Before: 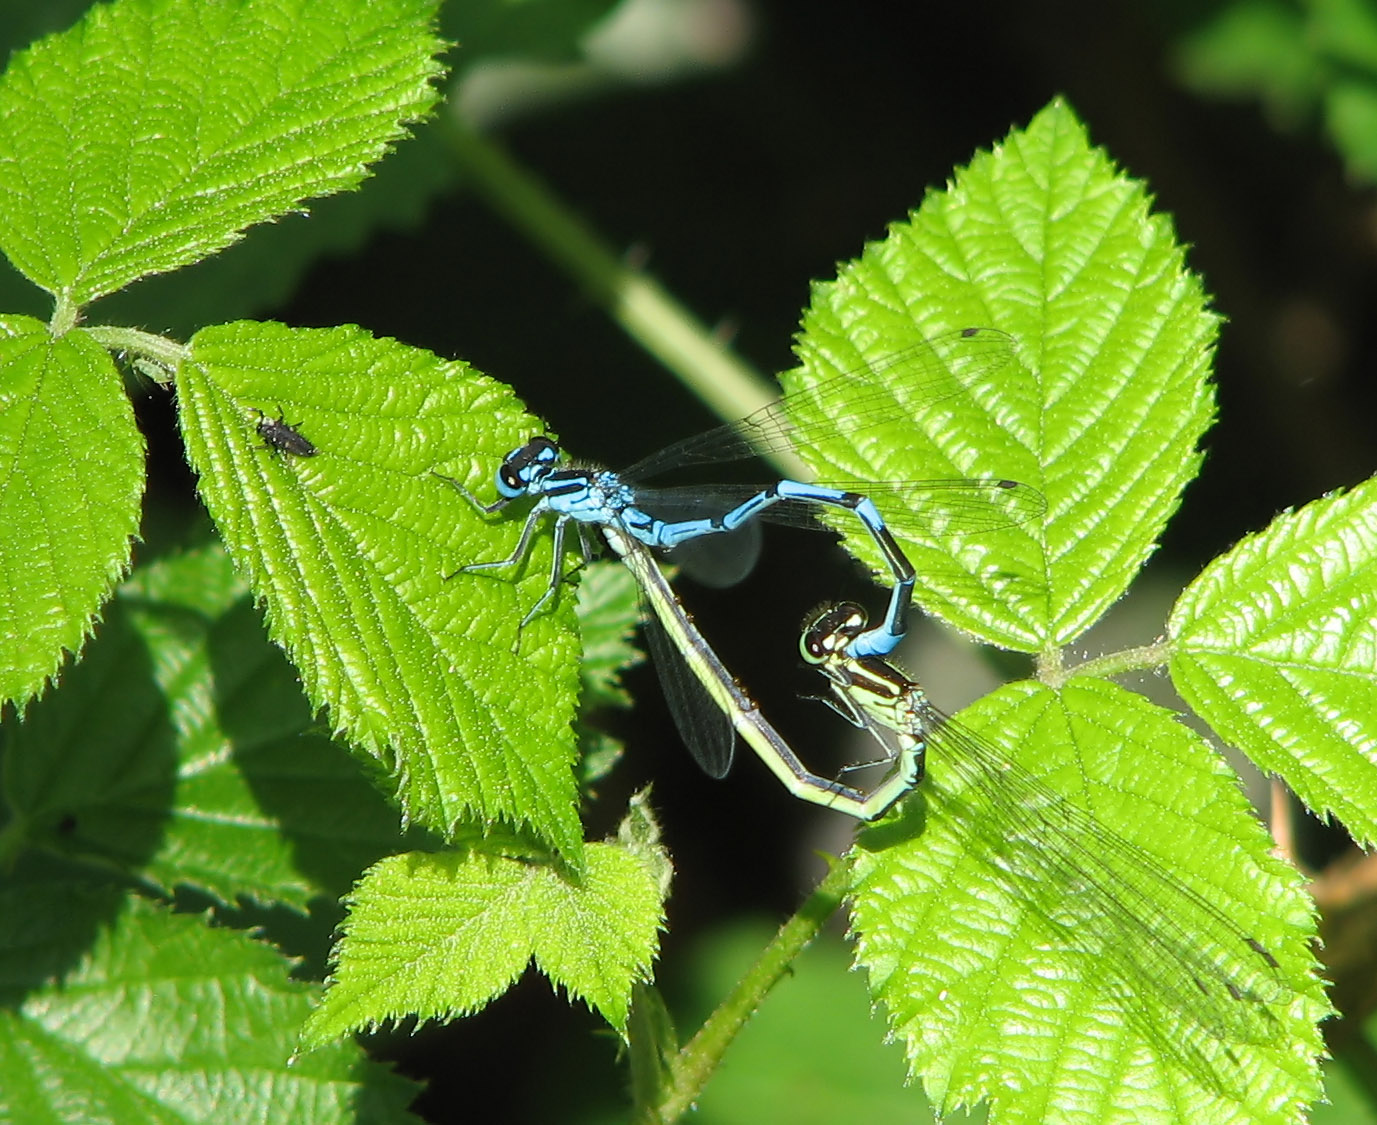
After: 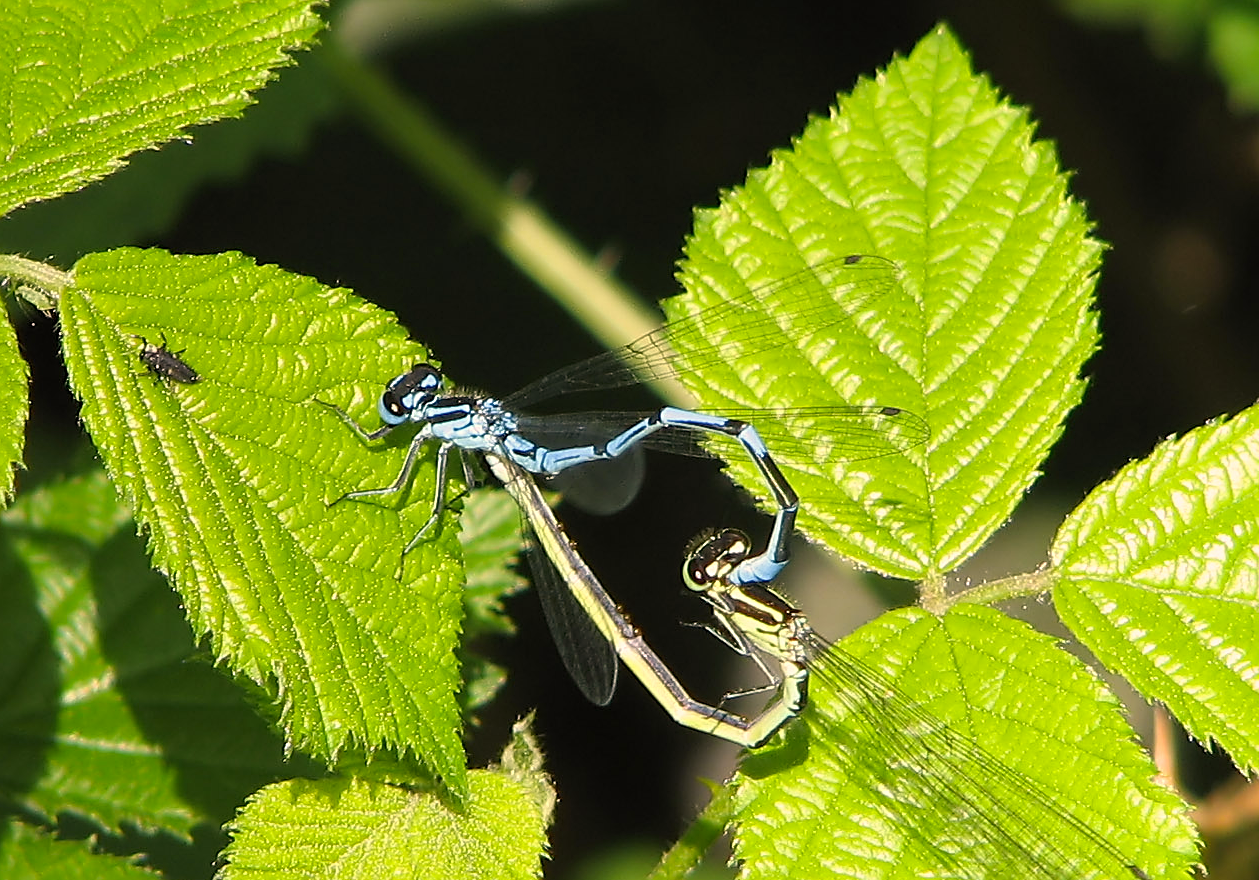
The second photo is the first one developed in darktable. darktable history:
color correction: highlights a* 12.04, highlights b* 11.51
crop: left 8.501%, top 6.563%, bottom 15.212%
sharpen: on, module defaults
